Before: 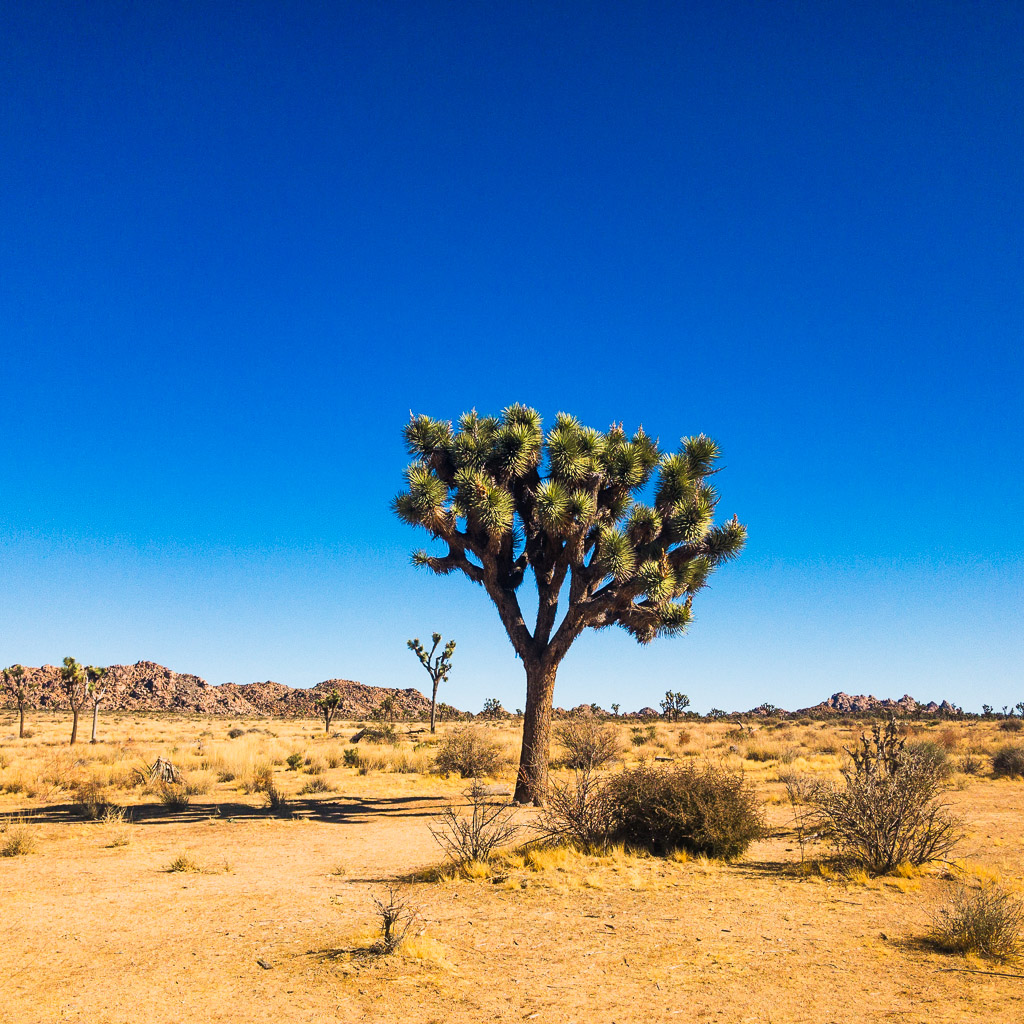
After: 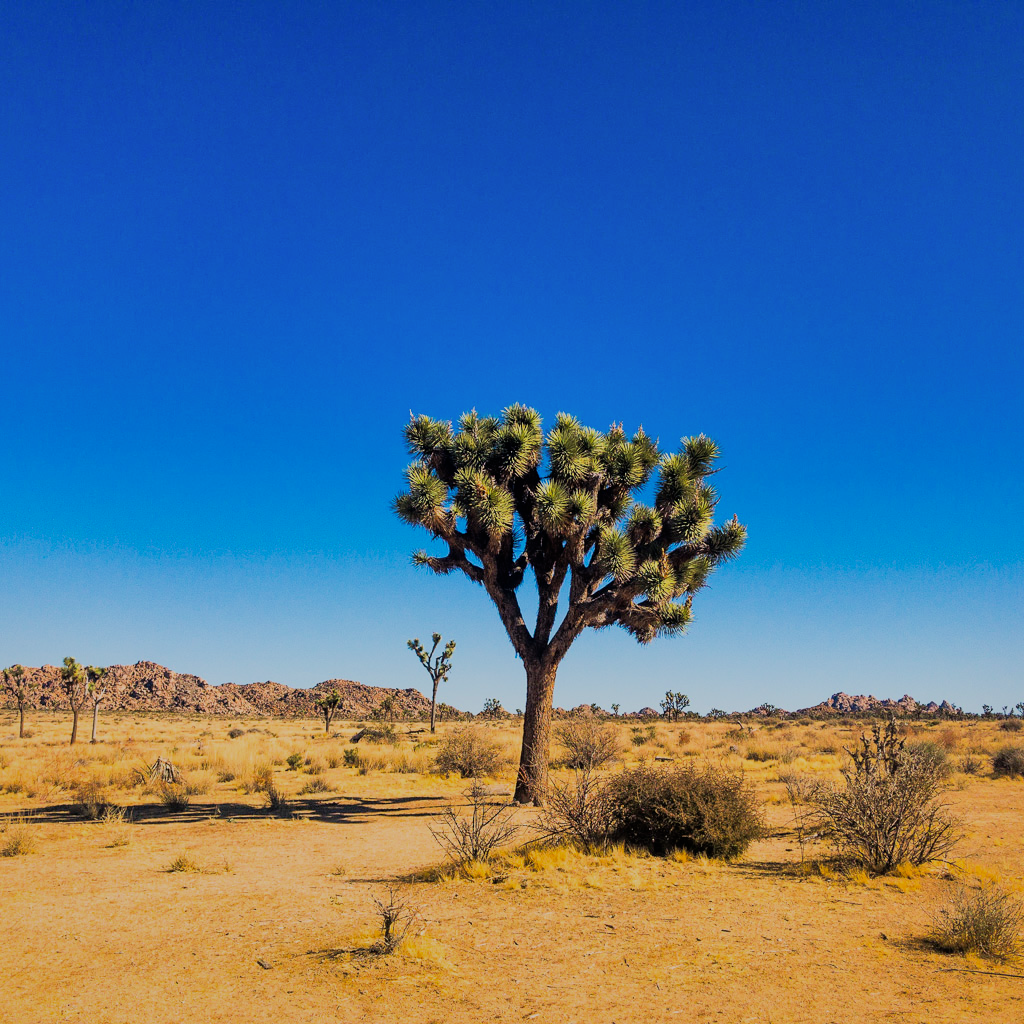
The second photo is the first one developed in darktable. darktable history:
filmic rgb: black relative exposure -7.78 EV, white relative exposure 4.41 EV, hardness 3.76, latitude 37.39%, contrast 0.976, highlights saturation mix 9.82%, shadows ↔ highlights balance 4.62%, color science v6 (2022)
shadows and highlights: on, module defaults
